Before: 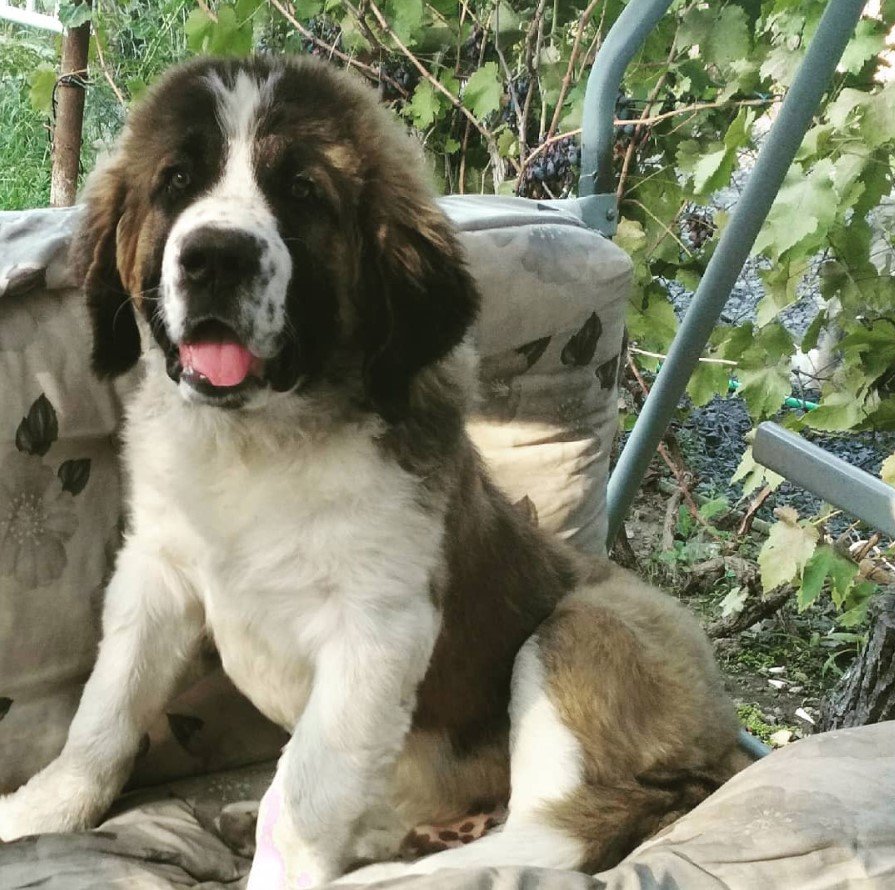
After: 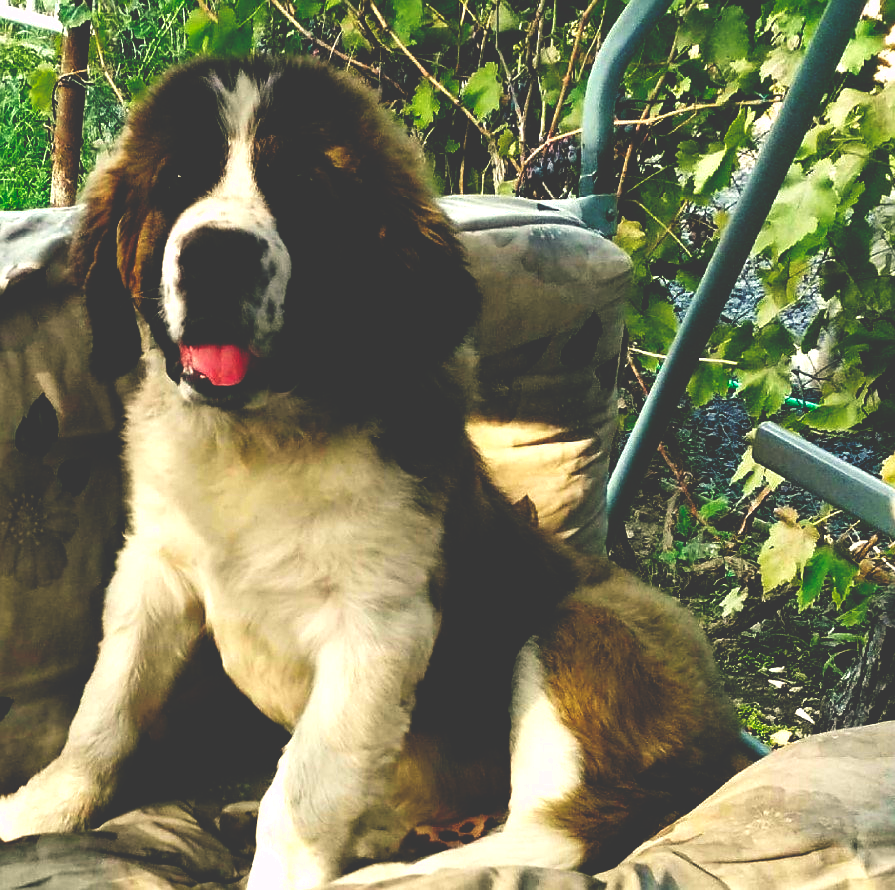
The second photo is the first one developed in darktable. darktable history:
base curve: curves: ch0 [(0, 0.036) (0.083, 0.04) (0.804, 1)], preserve colors none
color balance rgb: shadows lift › chroma 2%, shadows lift › hue 219.6°, power › hue 313.2°, highlights gain › chroma 3%, highlights gain › hue 75.6°, global offset › luminance 0.5%, perceptual saturation grading › global saturation 15.33%, perceptual saturation grading › highlights -19.33%, perceptual saturation grading › shadows 20%, global vibrance 20%
color balance: output saturation 110%
sharpen: radius 1.458, amount 0.398, threshold 1.271
